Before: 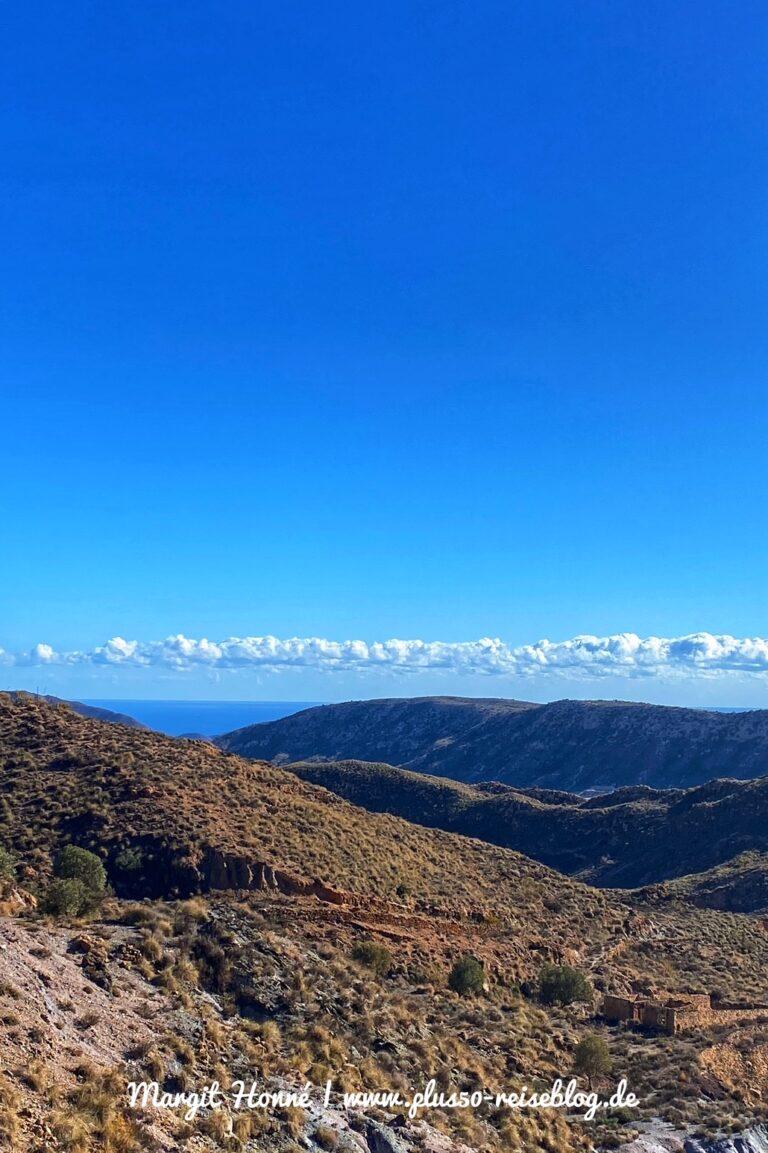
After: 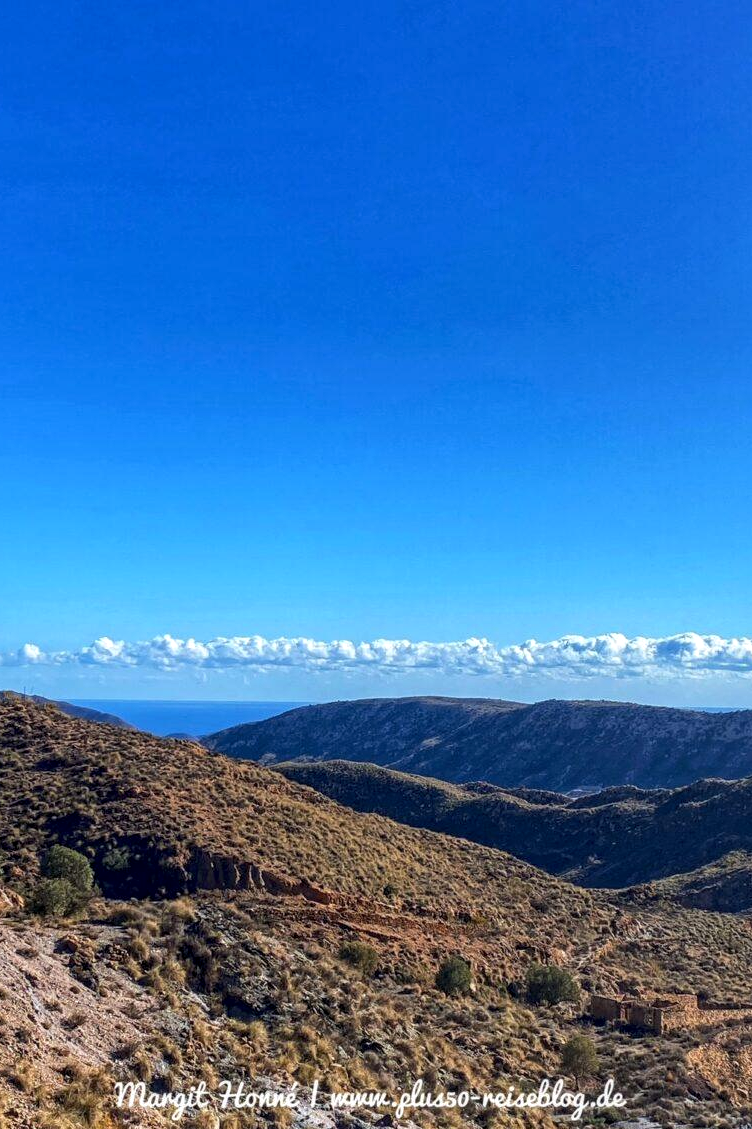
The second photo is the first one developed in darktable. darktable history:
local contrast: on, module defaults
crop: left 1.743%, right 0.268%, bottom 2.011%
